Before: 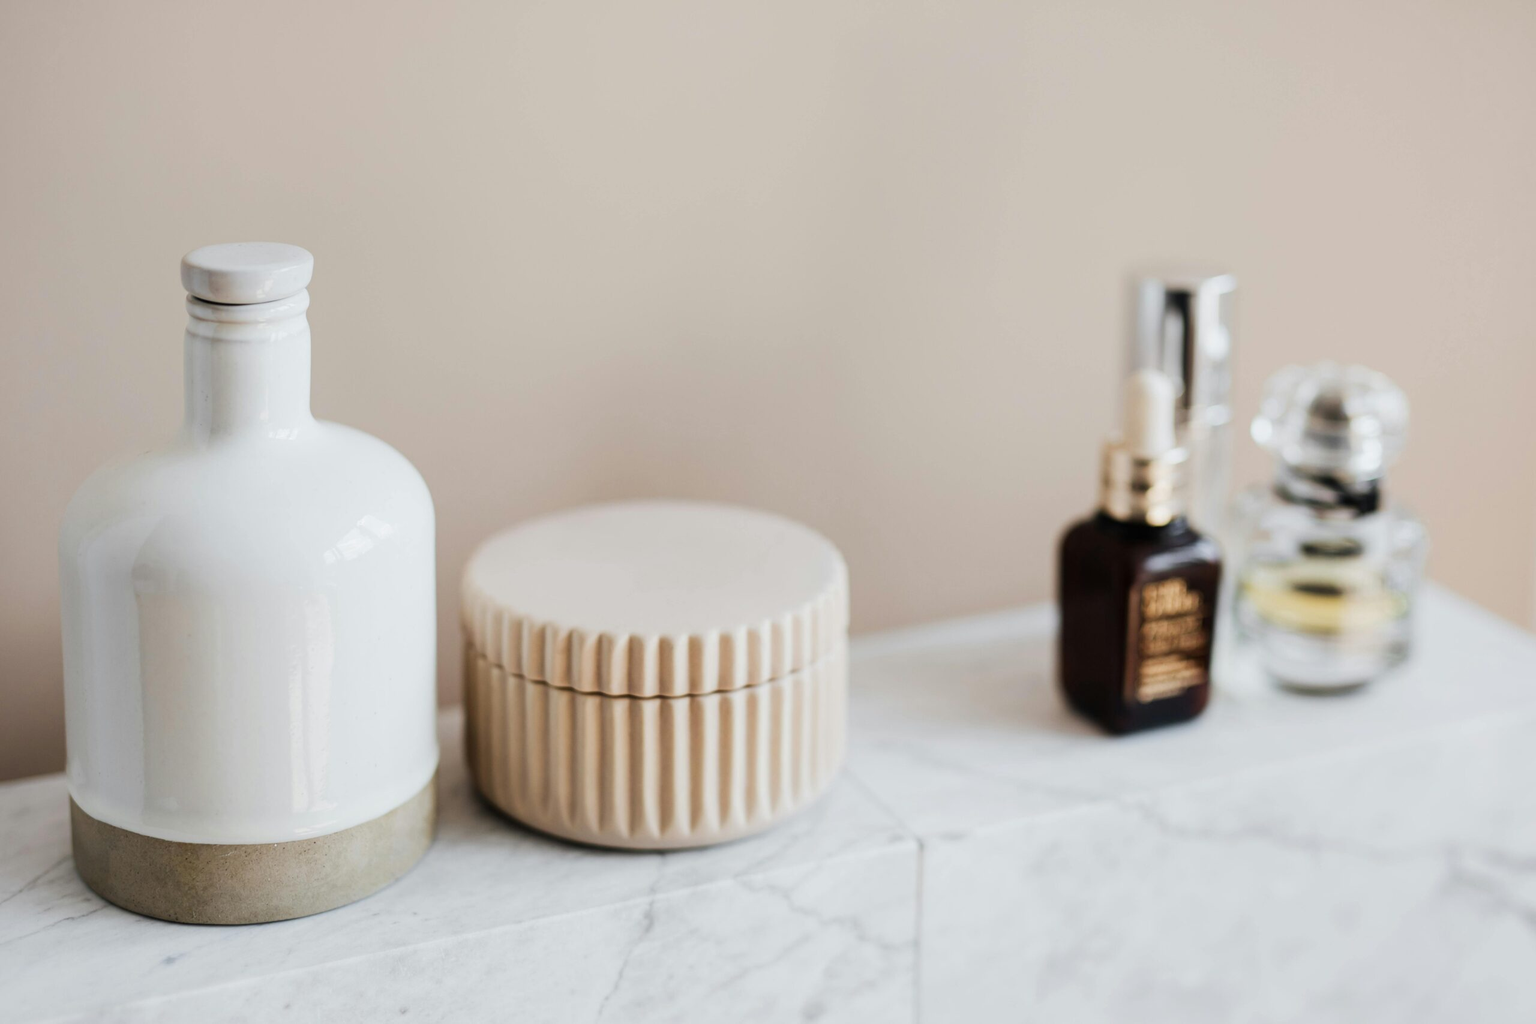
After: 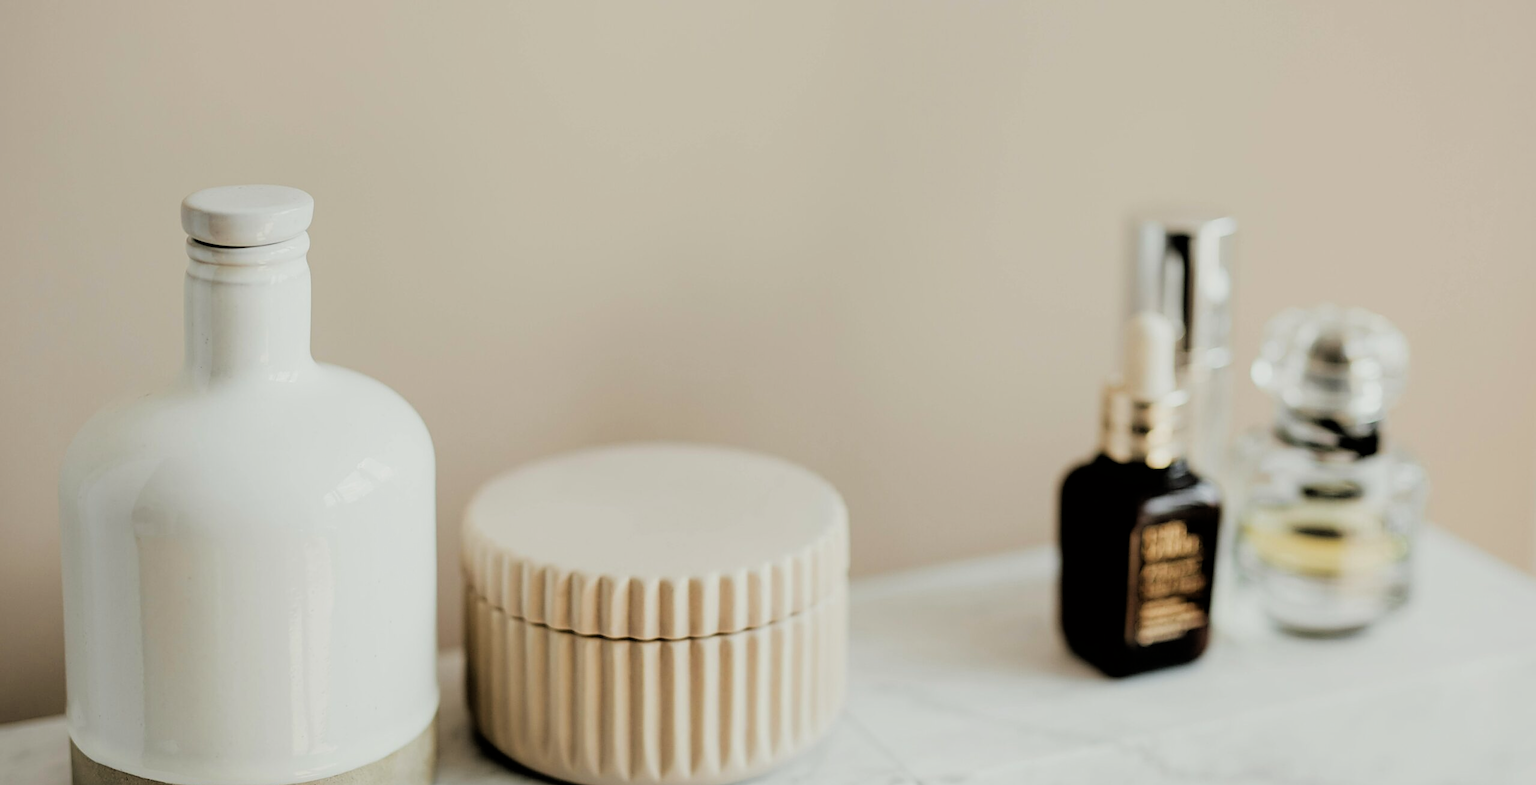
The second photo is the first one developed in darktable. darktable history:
sharpen: on, module defaults
color balance: mode lift, gamma, gain (sRGB), lift [1.04, 1, 1, 0.97], gamma [1.01, 1, 1, 0.97], gain [0.96, 1, 1, 0.97]
filmic rgb: black relative exposure -3.92 EV, white relative exposure 3.14 EV, hardness 2.87
crop: top 5.667%, bottom 17.637%
